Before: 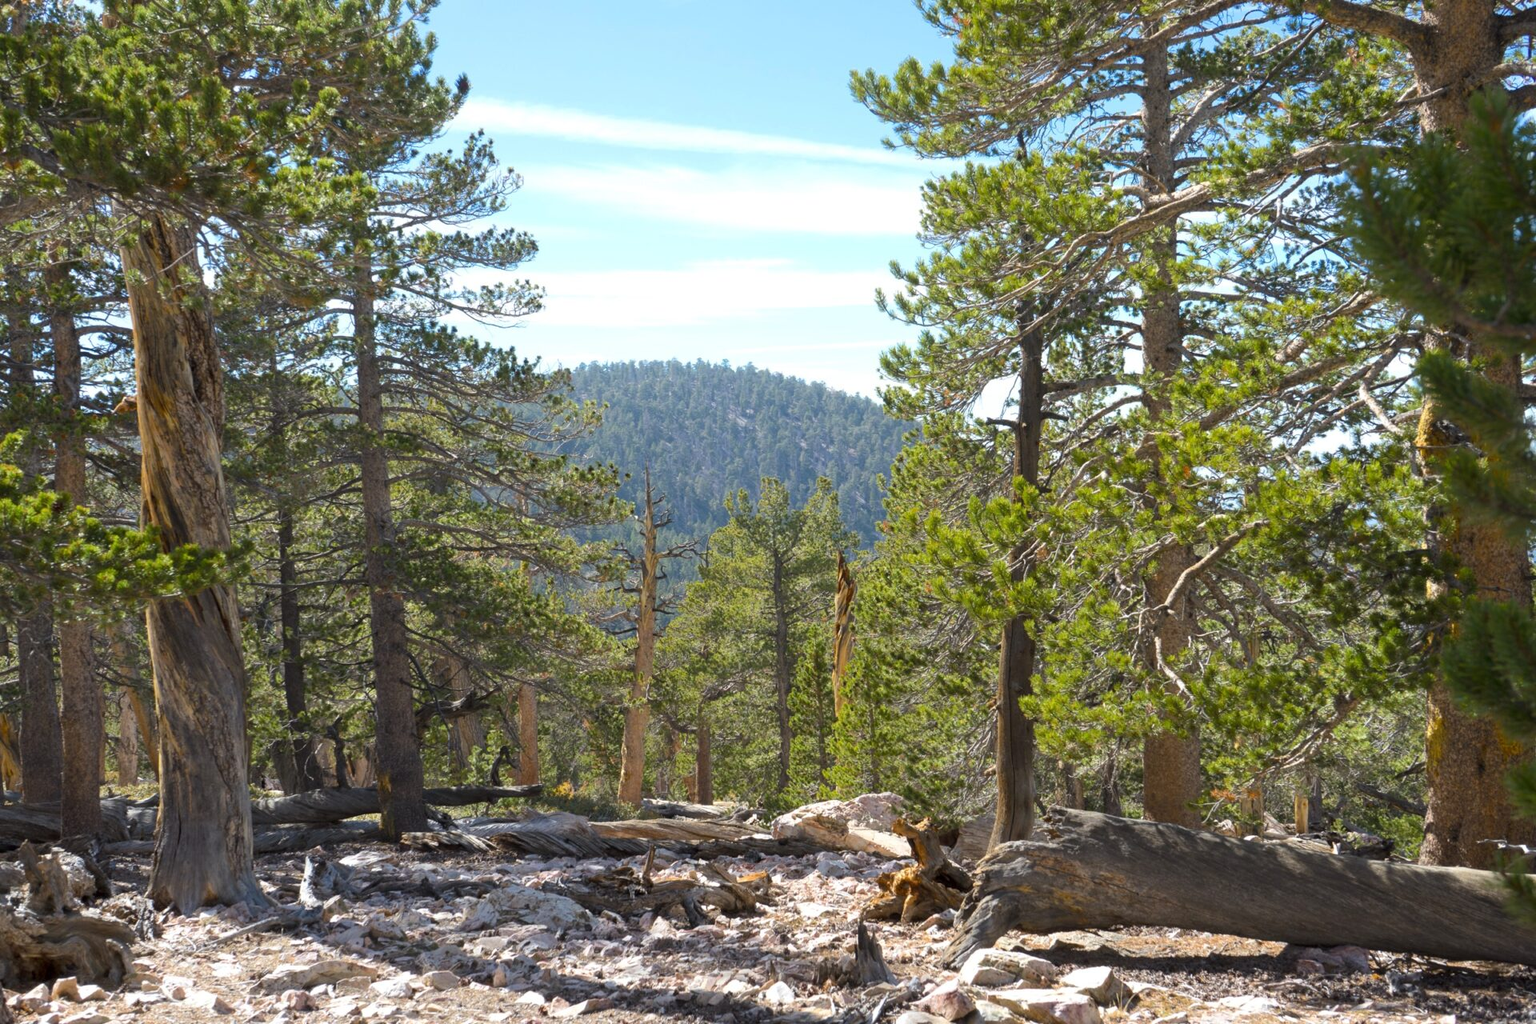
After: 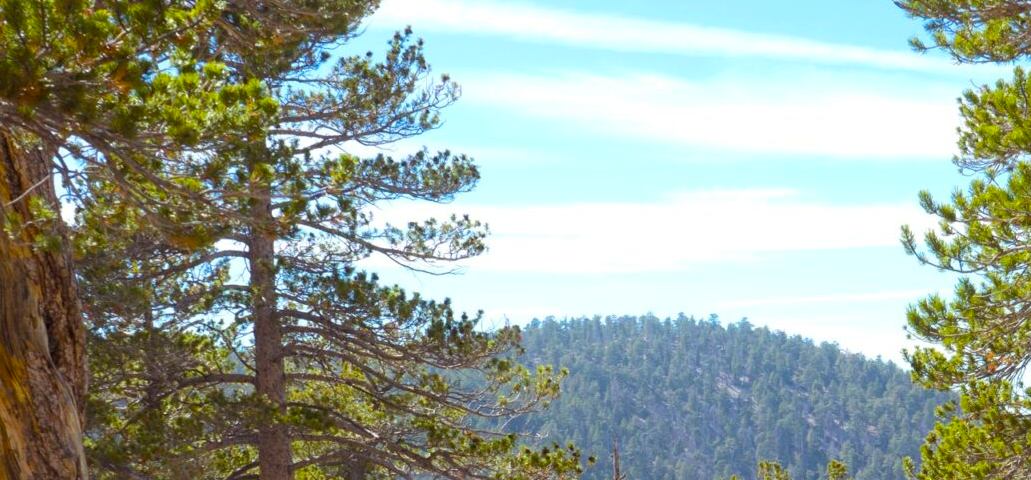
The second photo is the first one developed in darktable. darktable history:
crop: left 10.058%, top 10.602%, right 36.238%, bottom 51.845%
color balance rgb: shadows lift › chroma 4.342%, shadows lift › hue 26.64°, perceptual saturation grading › global saturation 41.939%, global vibrance 2.595%
